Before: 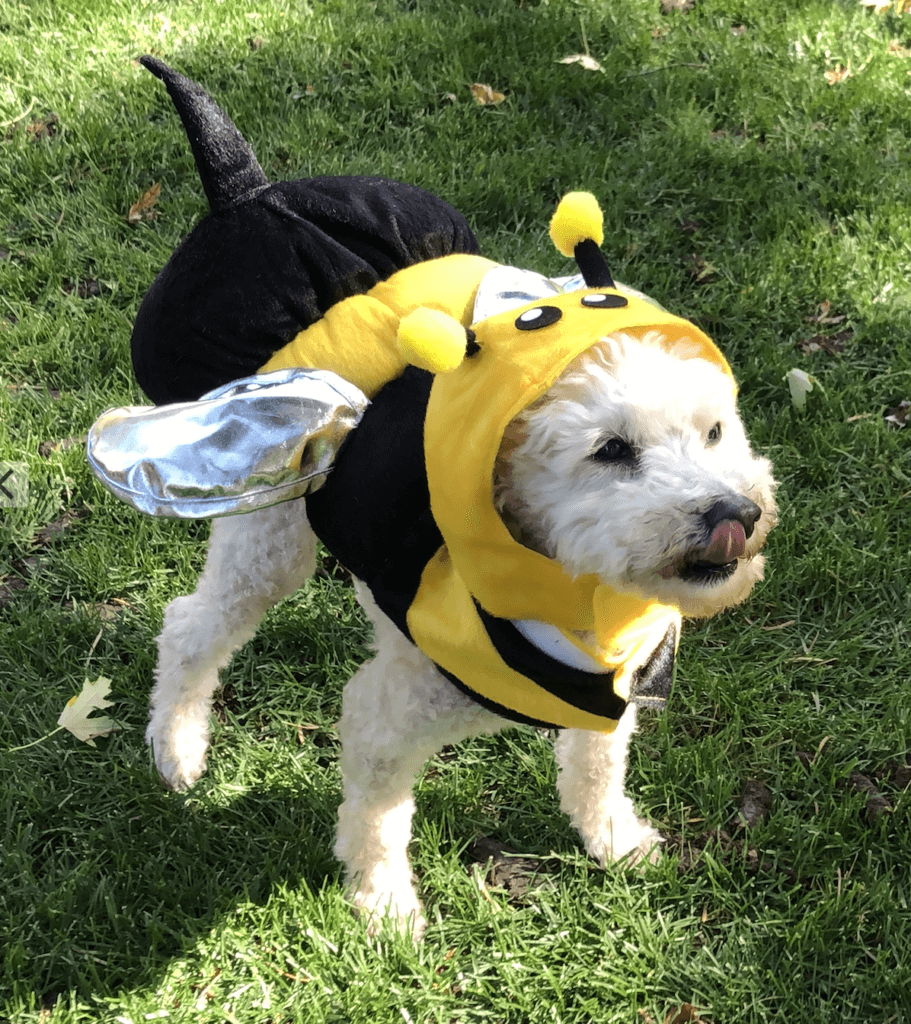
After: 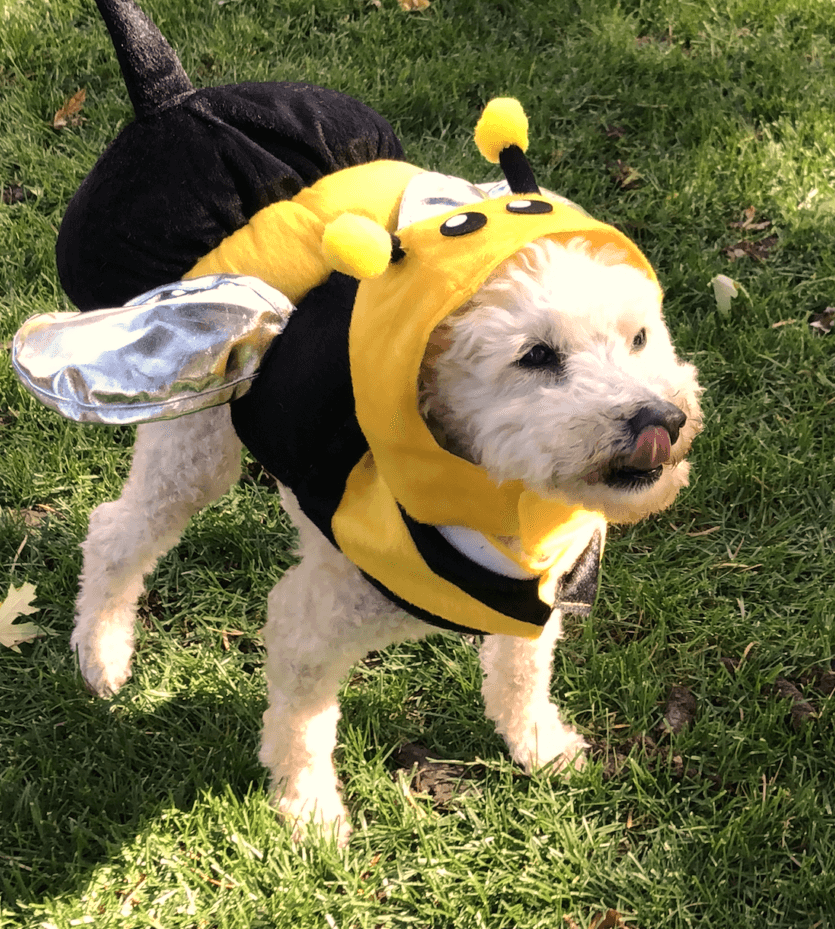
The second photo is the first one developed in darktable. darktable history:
white balance: red 1.127, blue 0.943
crop and rotate: left 8.262%, top 9.226%
